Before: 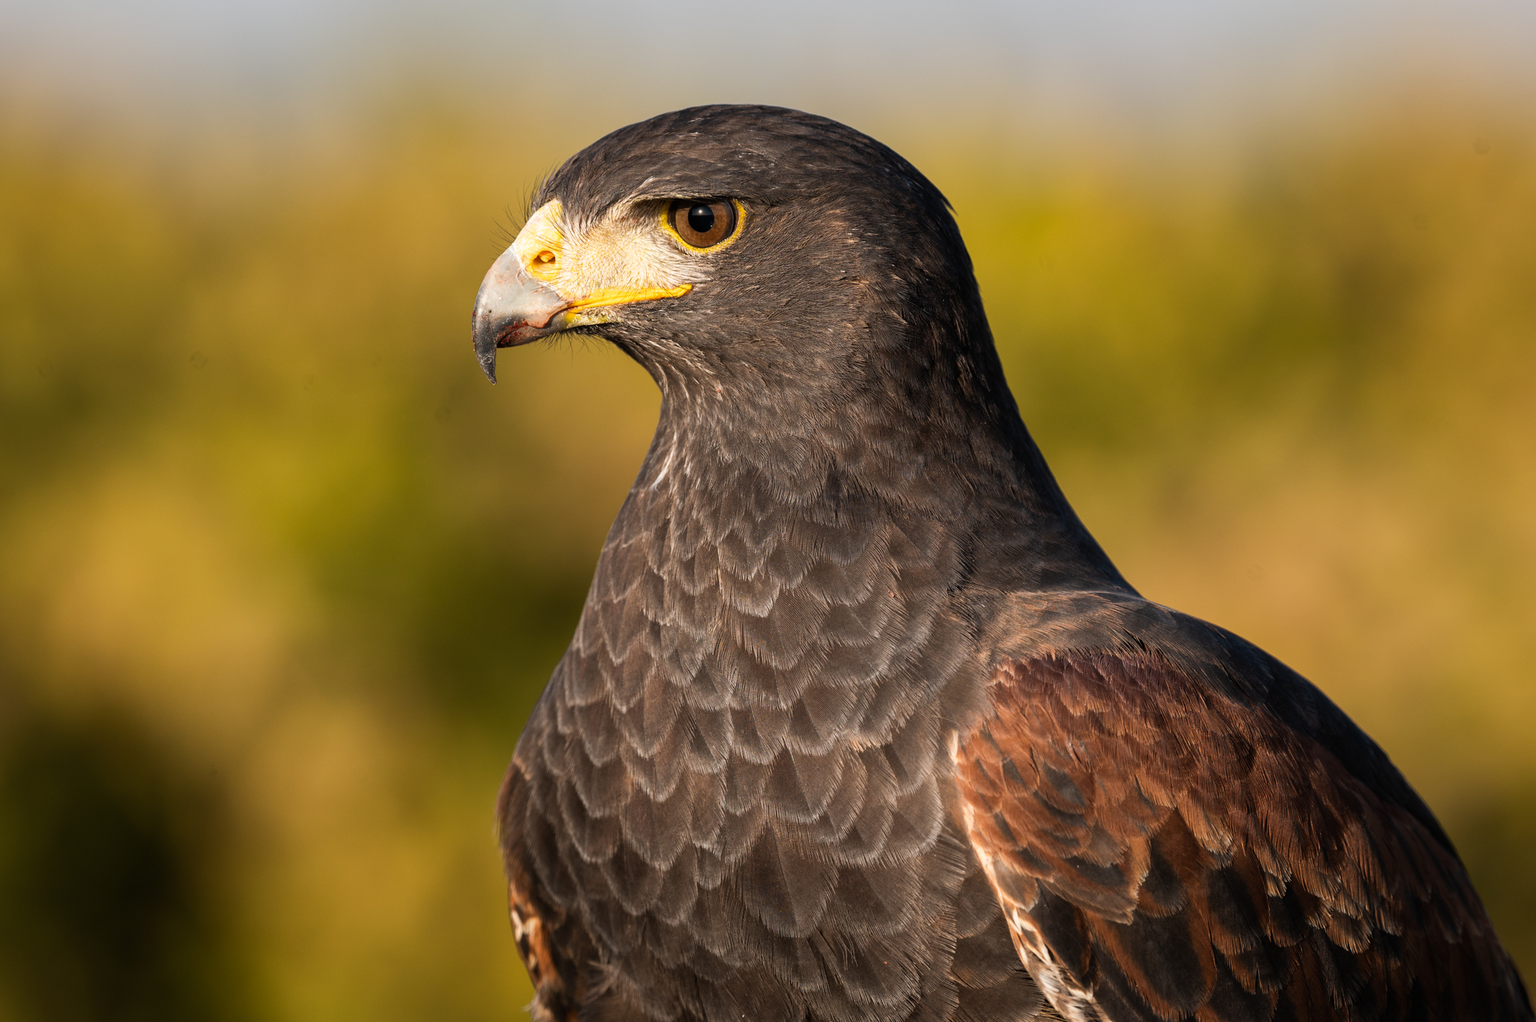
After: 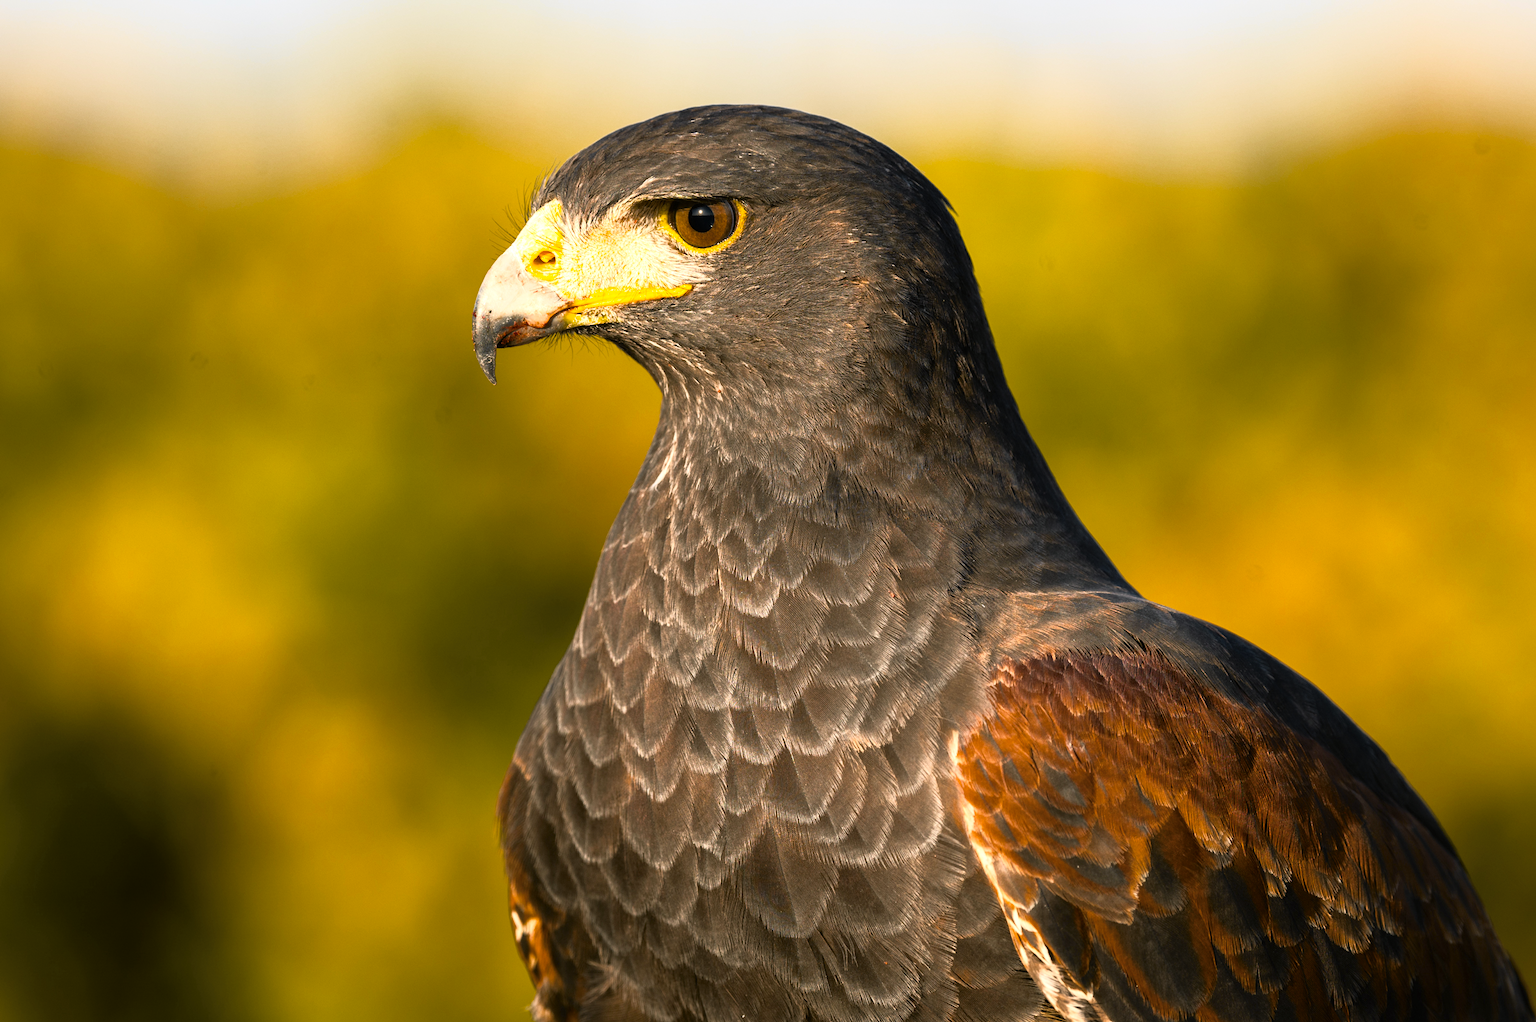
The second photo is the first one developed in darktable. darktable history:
exposure: black level correction 0, exposure 0.5 EV, compensate highlight preservation false
tone curve: curves: ch0 [(0, 0) (0.765, 0.816) (1, 1)]; ch1 [(0, 0) (0.425, 0.464) (0.5, 0.5) (0.531, 0.522) (0.588, 0.575) (0.994, 0.939)]; ch2 [(0, 0) (0.398, 0.435) (0.455, 0.481) (0.501, 0.504) (0.529, 0.544) (0.584, 0.585) (1, 0.911)], color space Lab, independent channels, preserve colors none
color balance rgb: shadows lift › chroma 2.056%, shadows lift › hue 216.34°, perceptual saturation grading › global saturation 25.862%, global vibrance 16.722%, saturation formula JzAzBz (2021)
base curve: curves: ch0 [(0, 0) (0.257, 0.25) (0.482, 0.586) (0.757, 0.871) (1, 1)]
